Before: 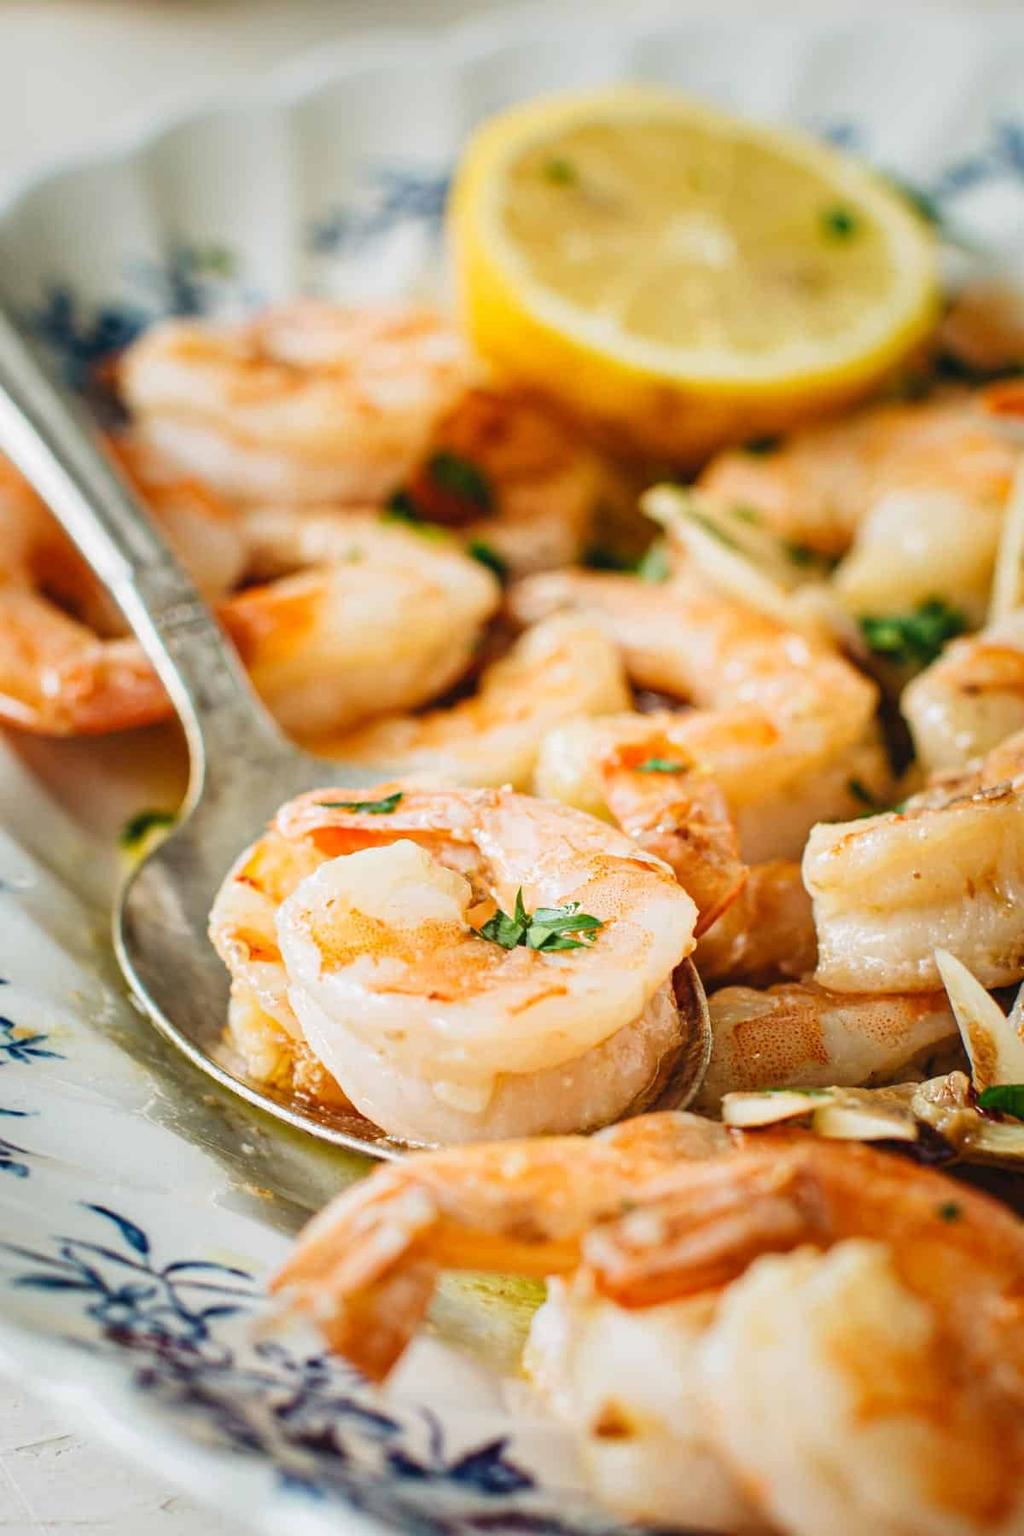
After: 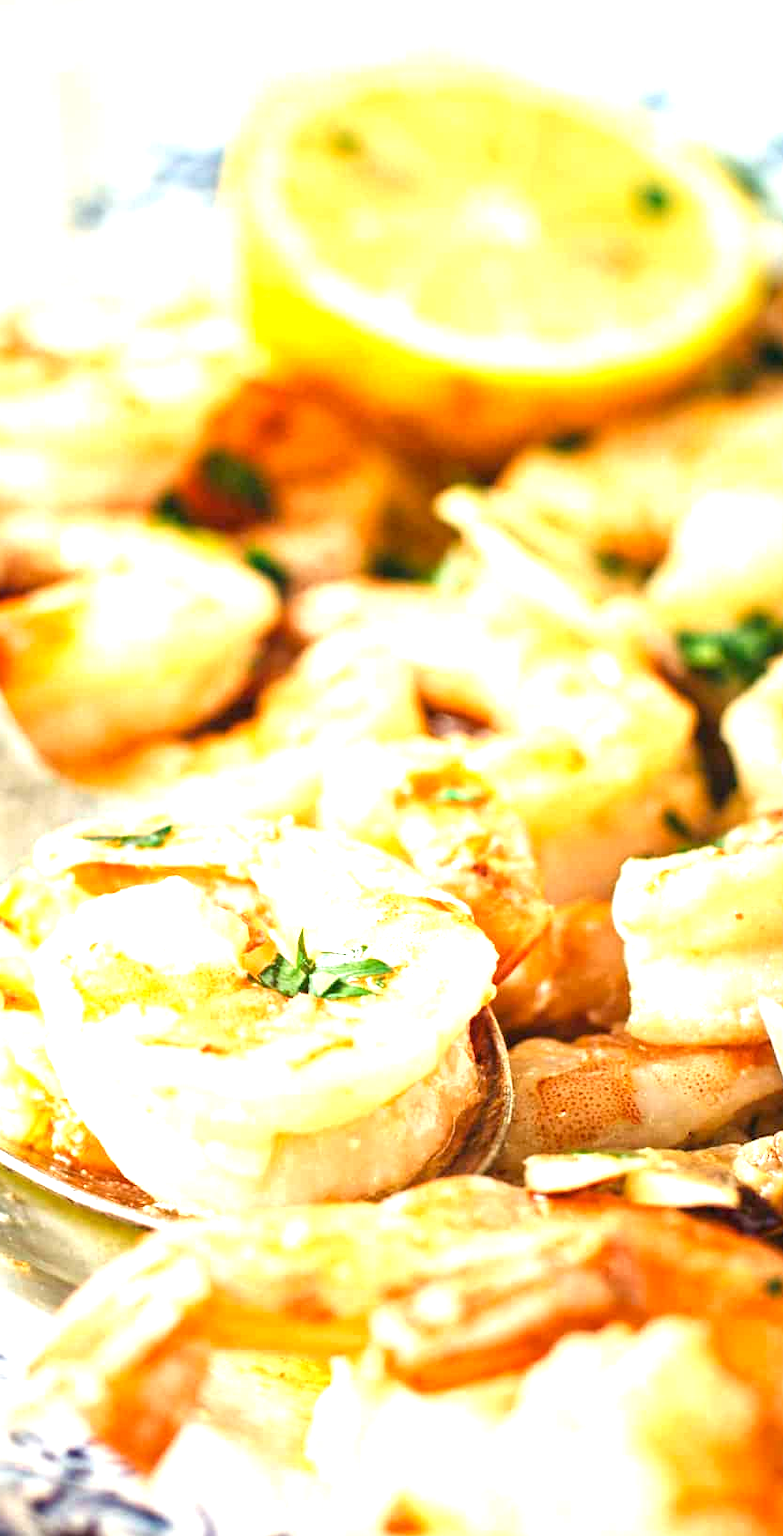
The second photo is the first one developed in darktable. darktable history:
crop and rotate: left 24.034%, top 2.838%, right 6.406%, bottom 6.299%
exposure: black level correction 0.001, exposure 1.3 EV, compensate highlight preservation false
